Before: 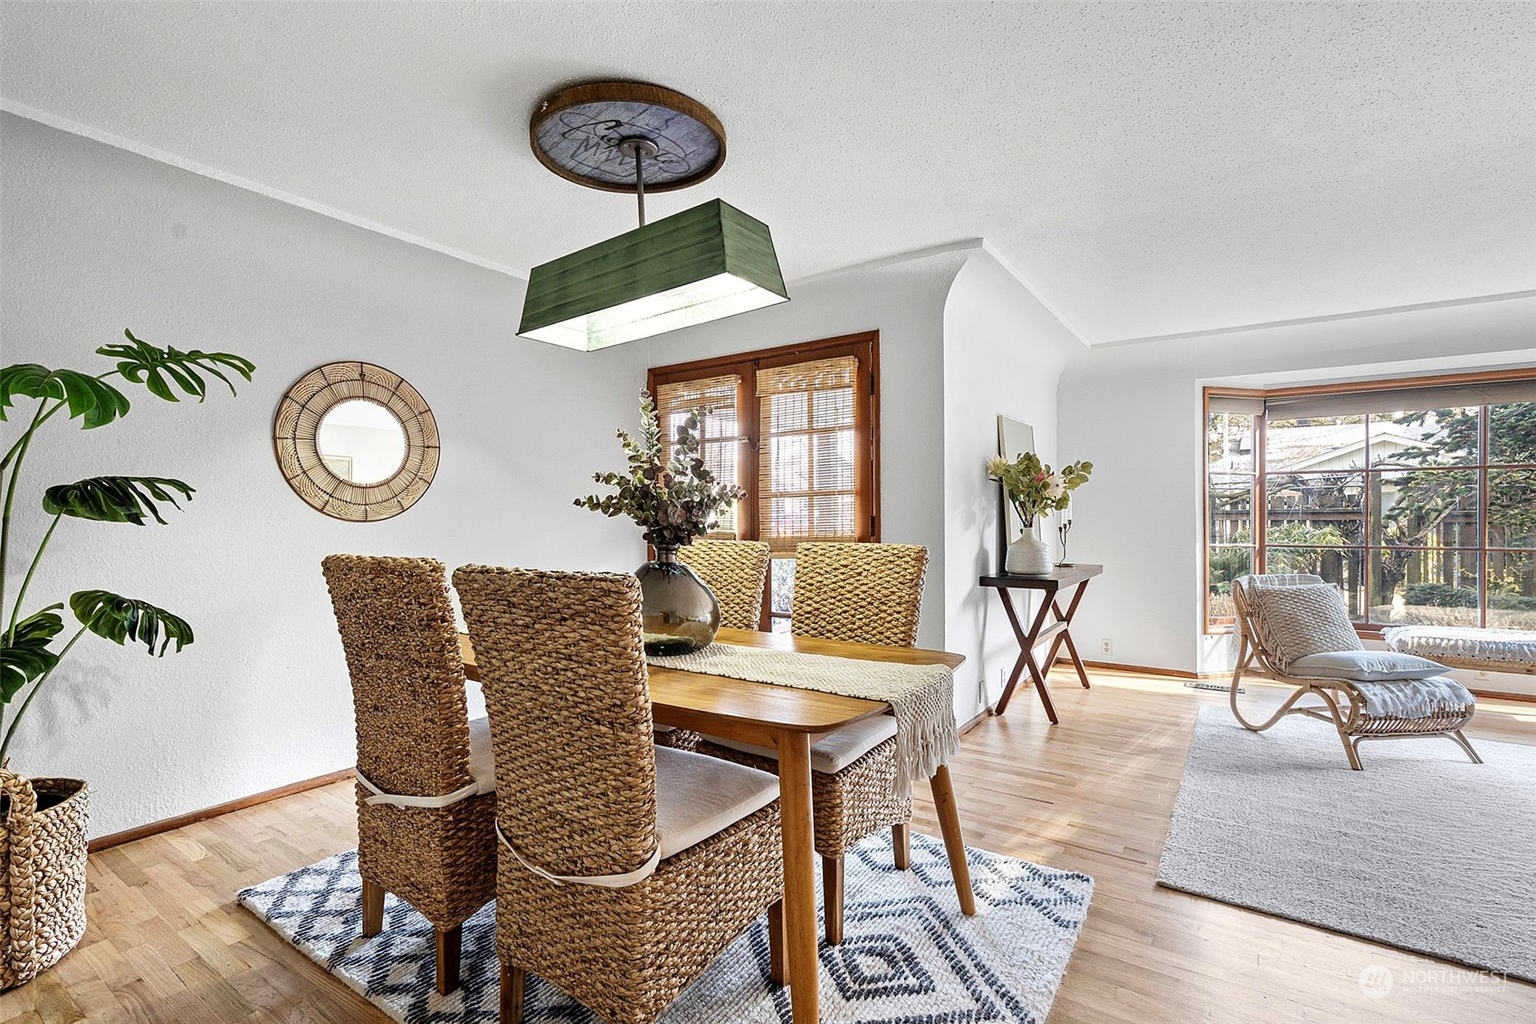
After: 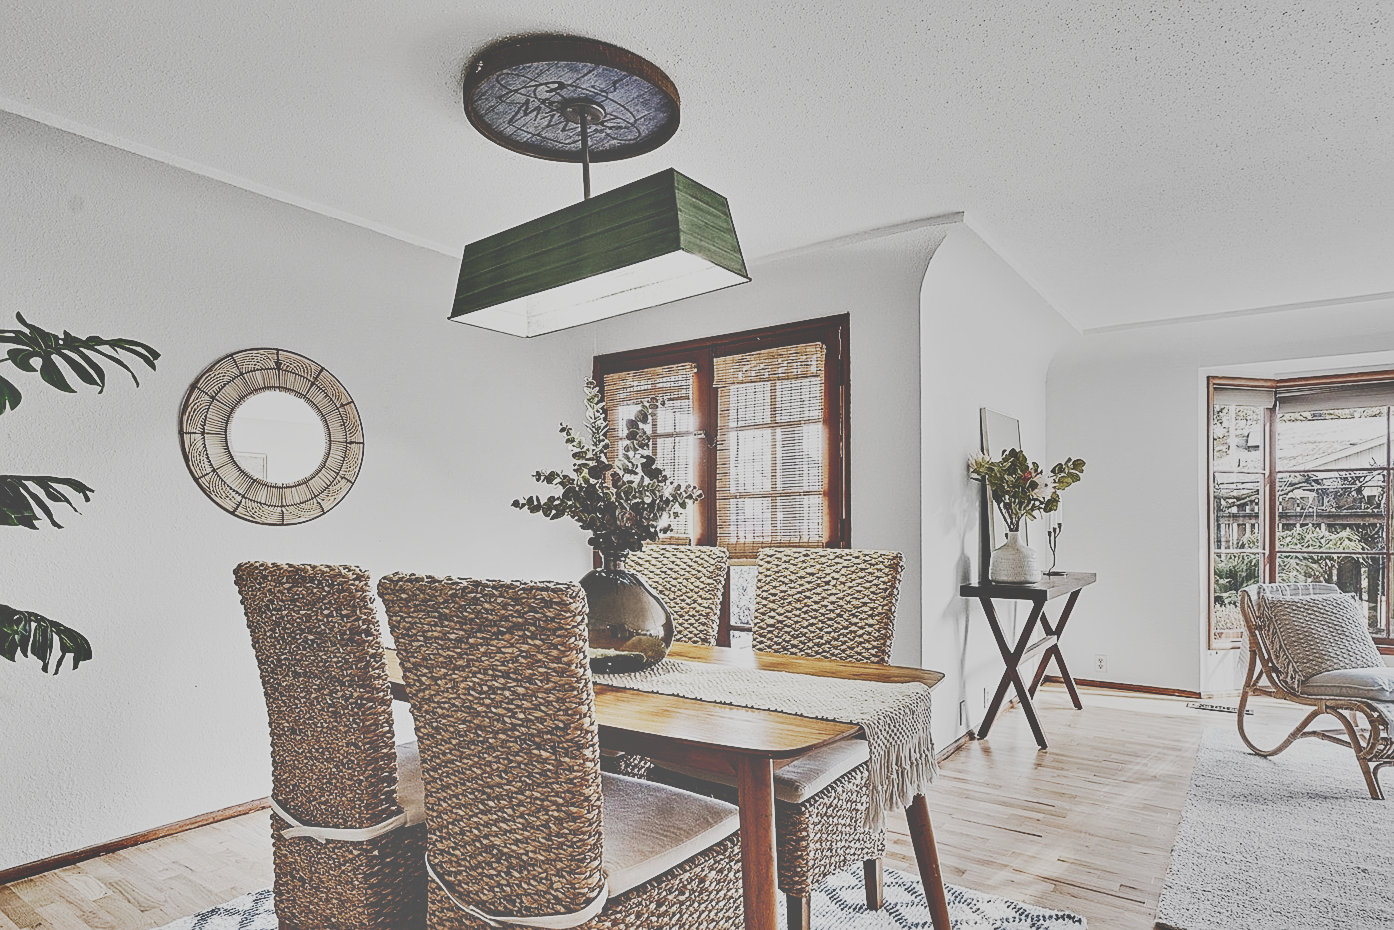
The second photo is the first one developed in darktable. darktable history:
shadows and highlights: highlights color adjustment 0%, soften with gaussian
crop and rotate: left 7.196%, top 4.574%, right 10.605%, bottom 13.178%
contrast brightness saturation: contrast -0.26, saturation -0.43
sigmoid: contrast 1.7, skew -0.2, preserve hue 0%, red attenuation 0.1, red rotation 0.035, green attenuation 0.1, green rotation -0.017, blue attenuation 0.15, blue rotation -0.052, base primaries Rec2020
tone curve: curves: ch0 [(0, 0) (0.003, 0.331) (0.011, 0.333) (0.025, 0.333) (0.044, 0.334) (0.069, 0.335) (0.1, 0.338) (0.136, 0.342) (0.177, 0.347) (0.224, 0.352) (0.277, 0.359) (0.335, 0.39) (0.399, 0.434) (0.468, 0.509) (0.543, 0.615) (0.623, 0.731) (0.709, 0.814) (0.801, 0.88) (0.898, 0.921) (1, 1)], preserve colors none
color balance rgb: shadows lift › chroma 1%, shadows lift › hue 113°, highlights gain › chroma 0.2%, highlights gain › hue 333°, perceptual saturation grading › global saturation 20%, perceptual saturation grading › highlights -50%, perceptual saturation grading › shadows 25%, contrast -10%
sharpen: on, module defaults
